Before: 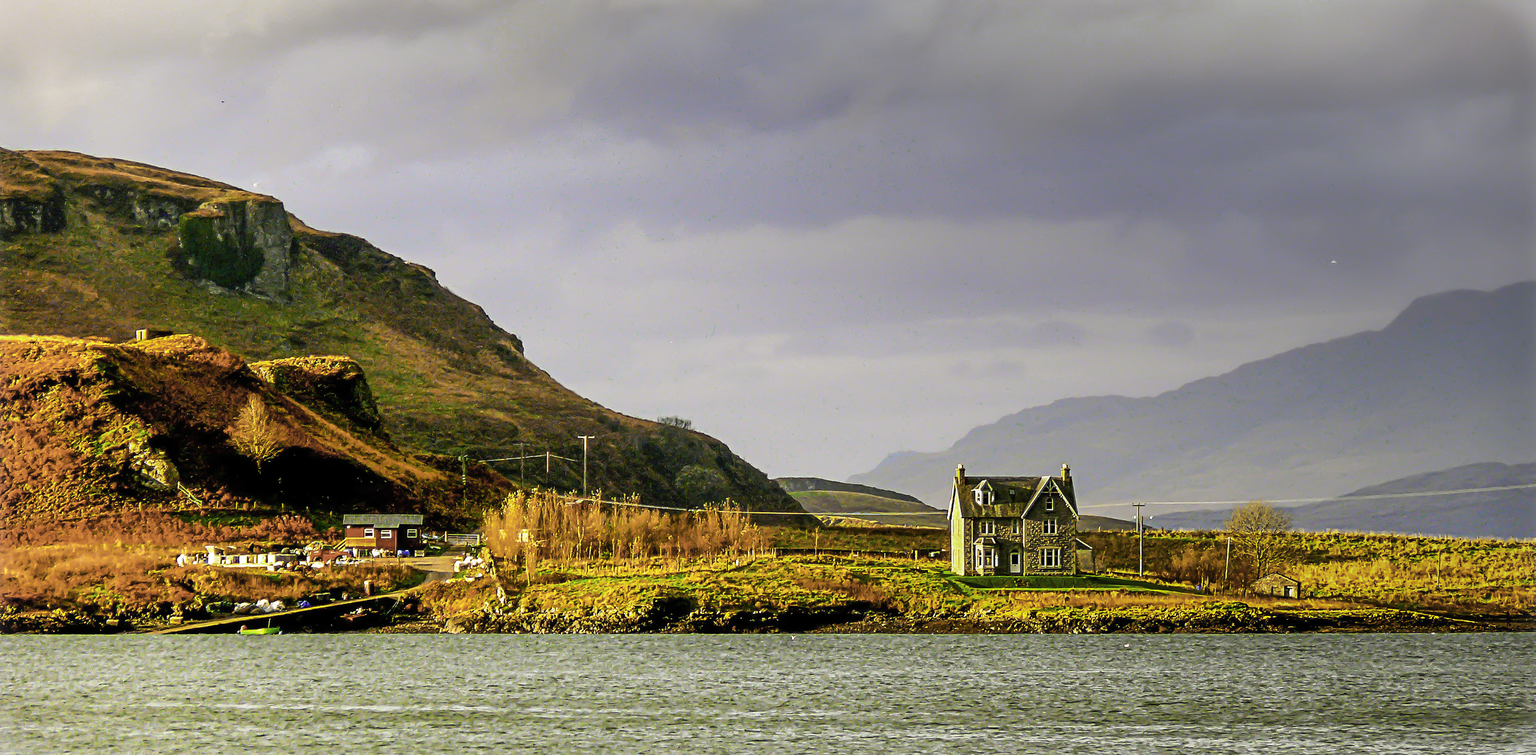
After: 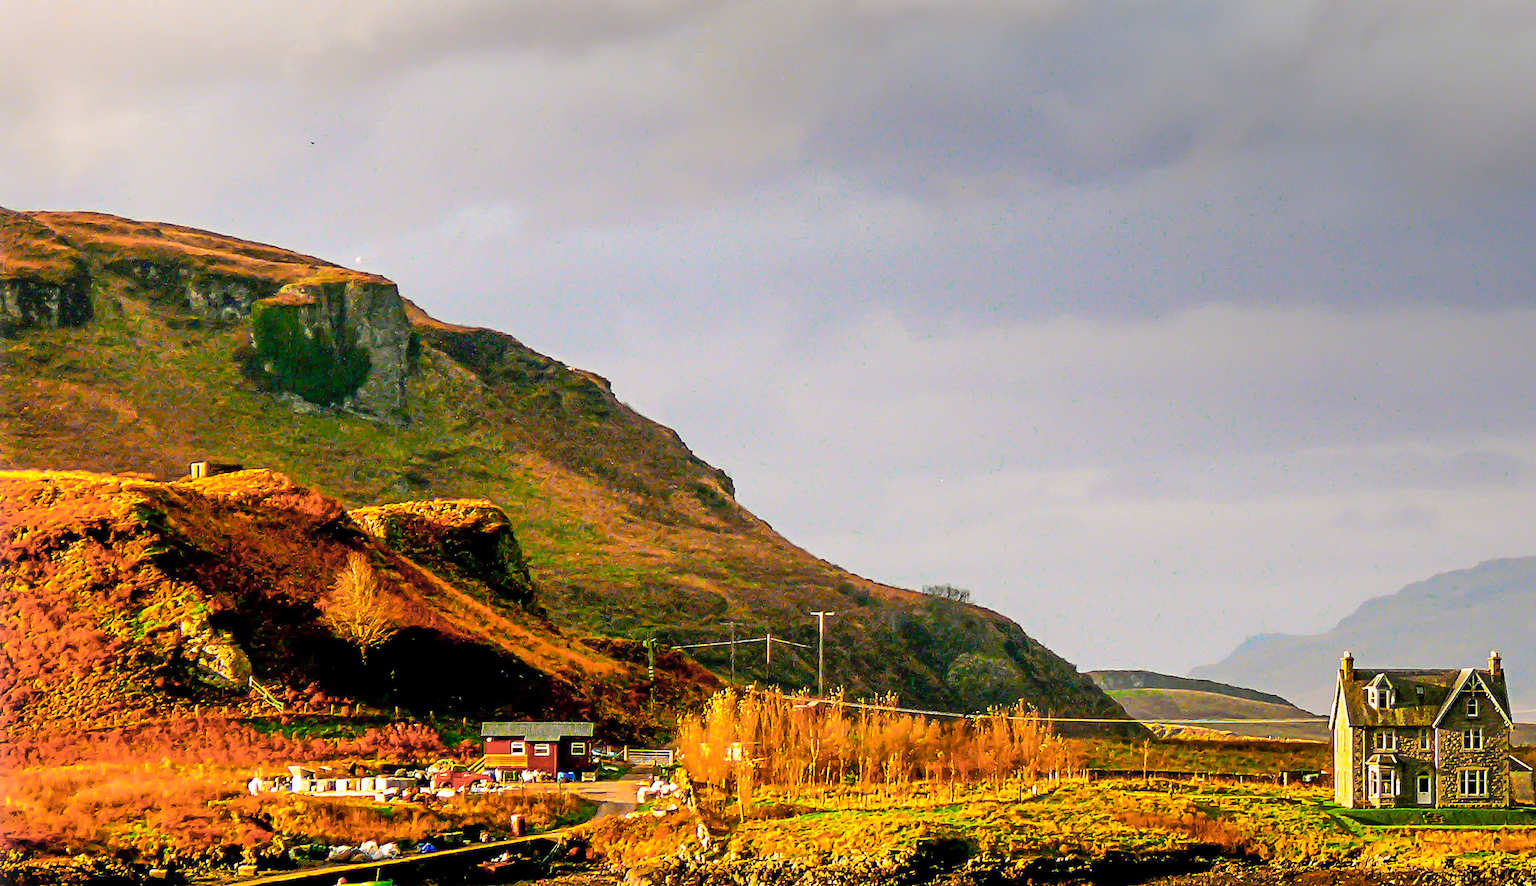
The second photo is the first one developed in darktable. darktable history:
crop: right 28.69%, bottom 16.3%
